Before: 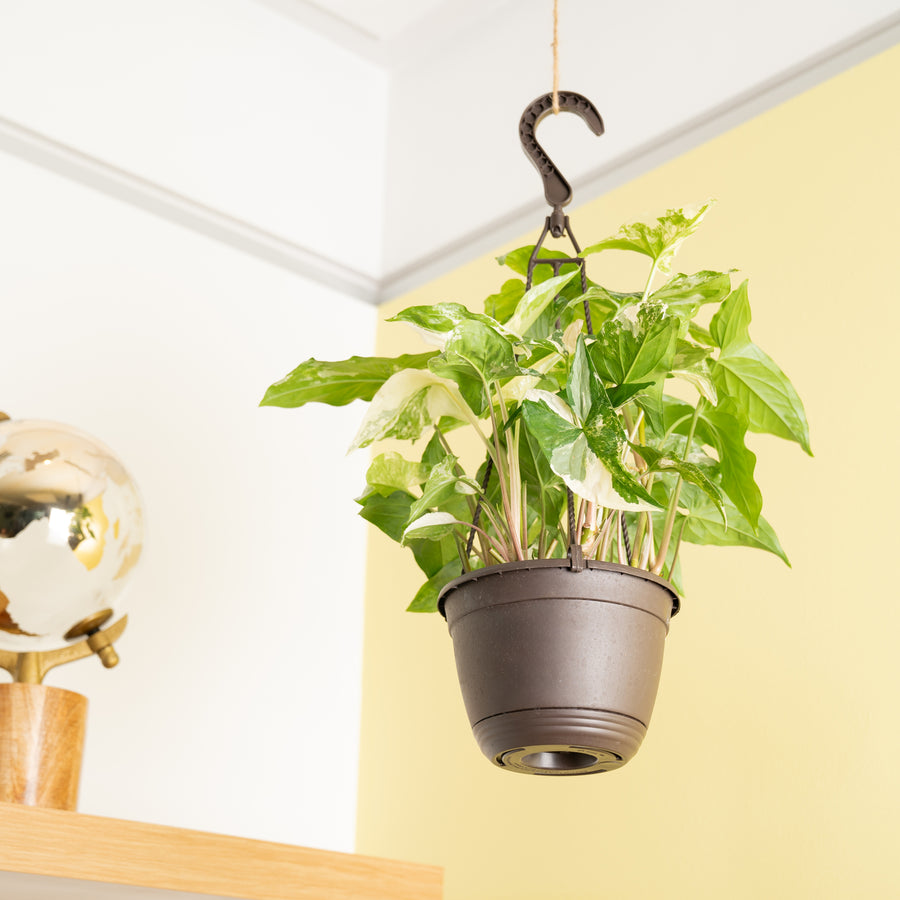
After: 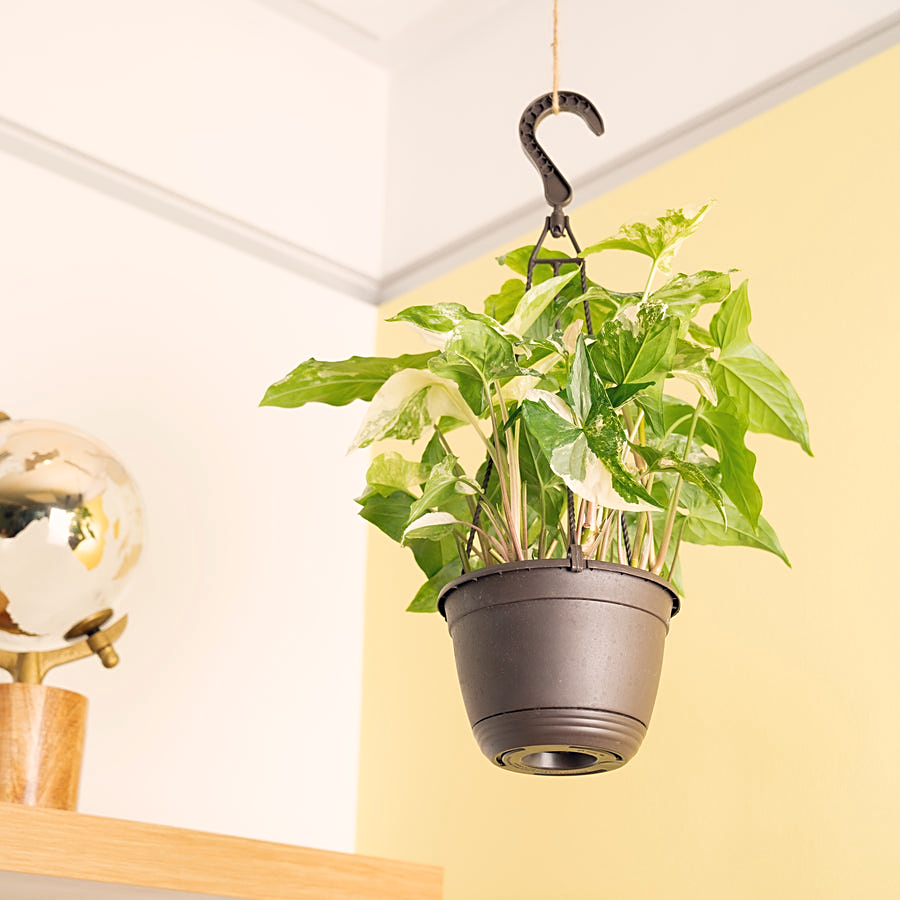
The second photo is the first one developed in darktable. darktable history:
color balance rgb: shadows lift › hue 87.51°, highlights gain › chroma 1.62%, highlights gain › hue 55.1°, global offset › chroma 0.06%, global offset › hue 253.66°, linear chroma grading › global chroma 0.5%
sharpen: amount 0.478
